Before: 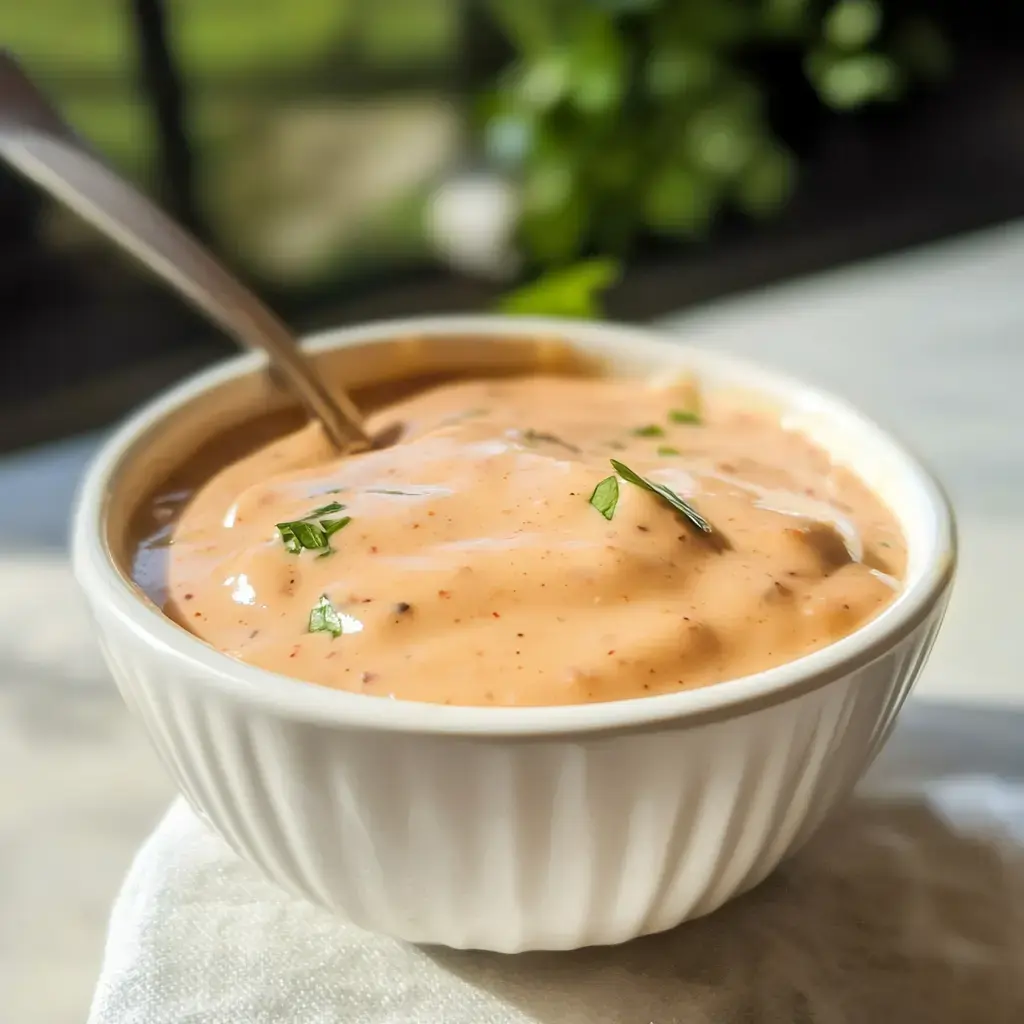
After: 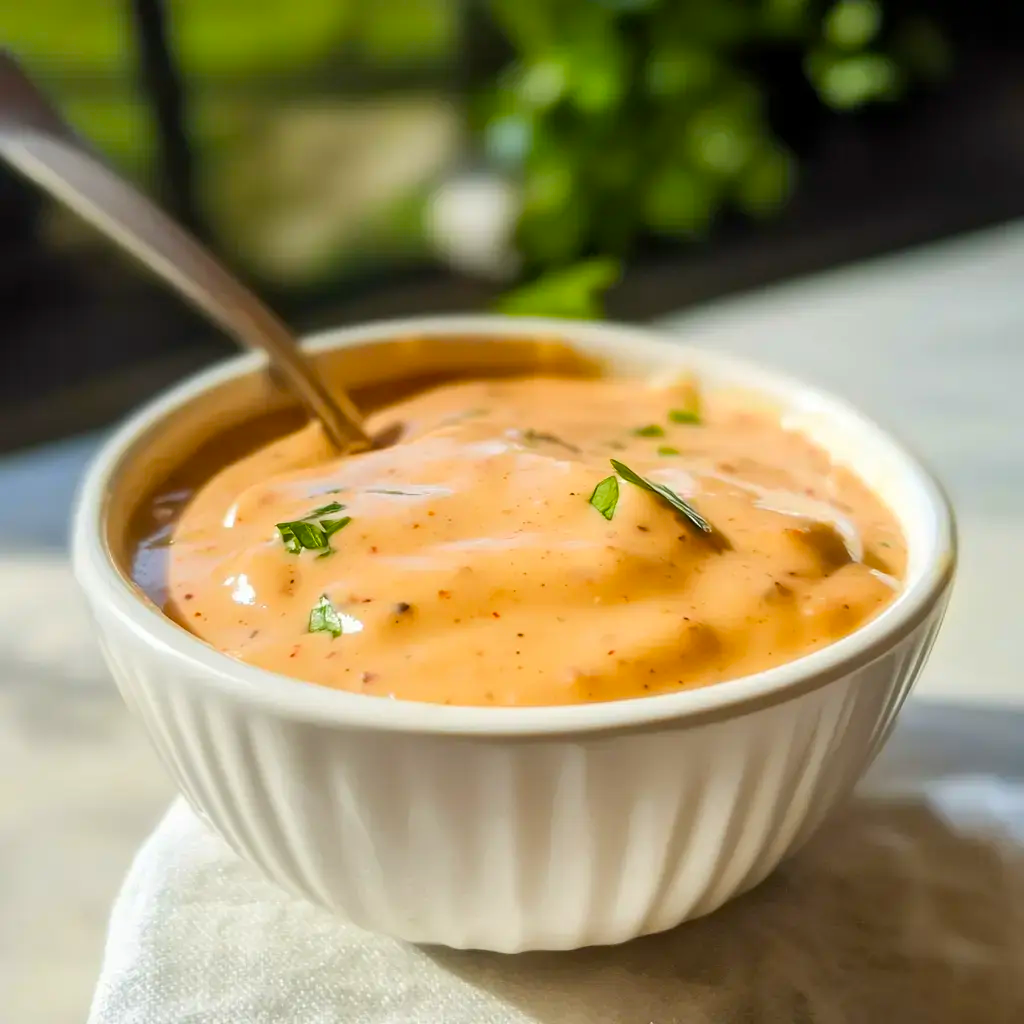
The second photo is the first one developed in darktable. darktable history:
contrast brightness saturation: saturation 0.099
color balance rgb: perceptual saturation grading › global saturation 24.99%
